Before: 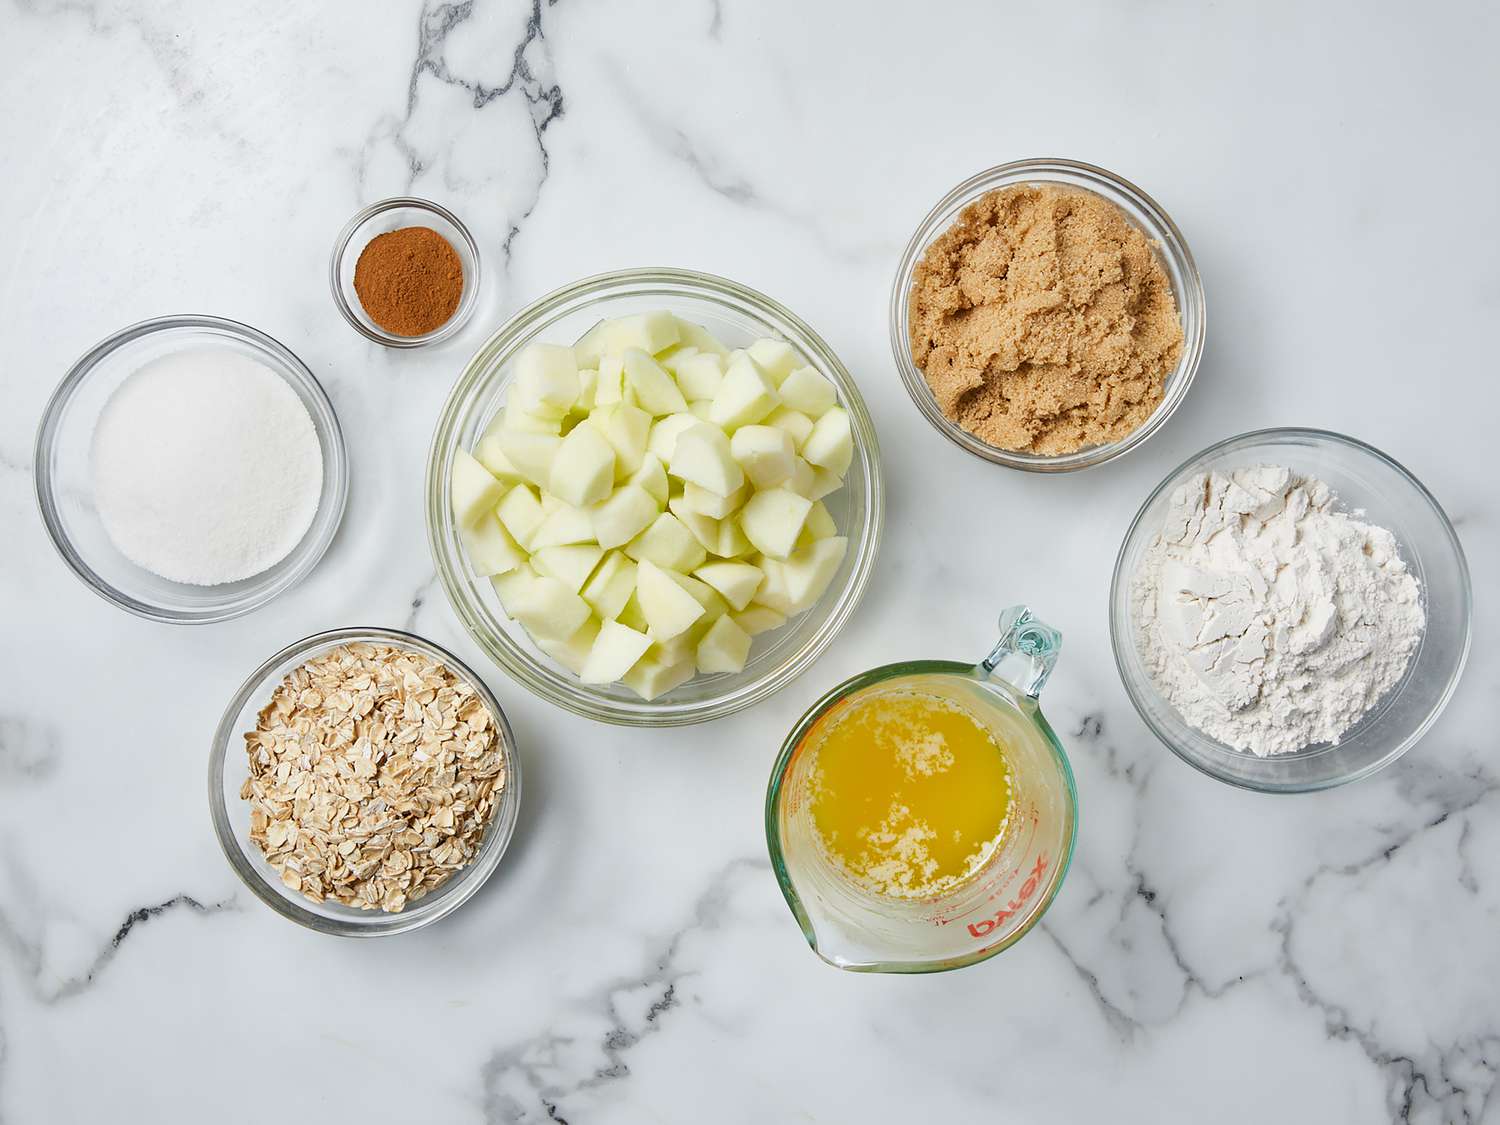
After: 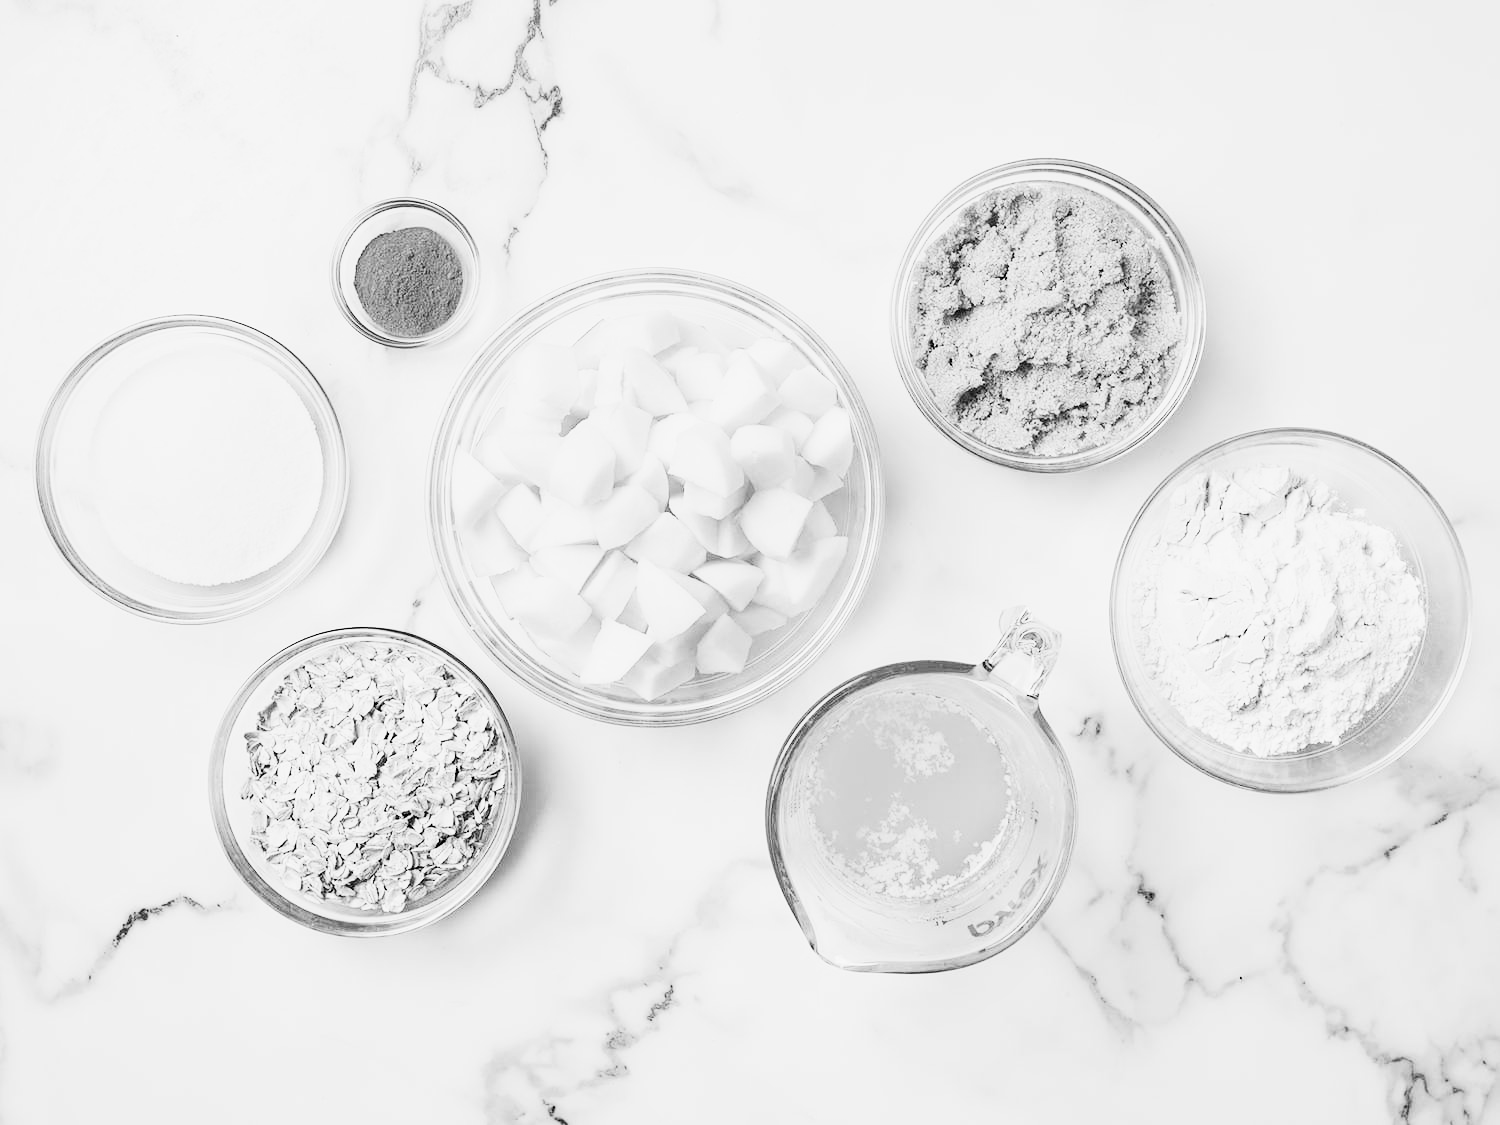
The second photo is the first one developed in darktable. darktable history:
monochrome: on, module defaults
sigmoid: contrast 1.81, skew -0.21, preserve hue 0%, red attenuation 0.1, red rotation 0.035, green attenuation 0.1, green rotation -0.017, blue attenuation 0.15, blue rotation -0.052, base primaries Rec2020
tone equalizer: on, module defaults
exposure: black level correction 0, exposure 1.2 EV, compensate exposure bias true, compensate highlight preservation false
local contrast: highlights 100%, shadows 100%, detail 120%, midtone range 0.2
